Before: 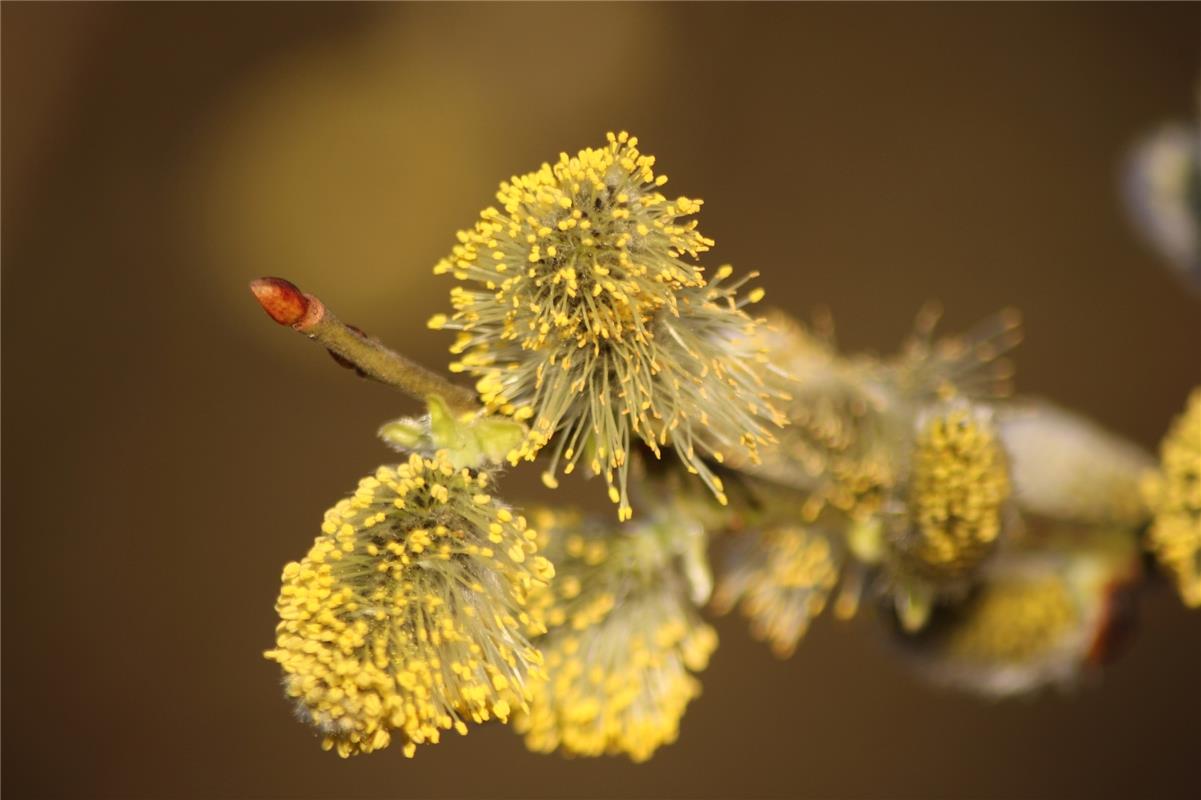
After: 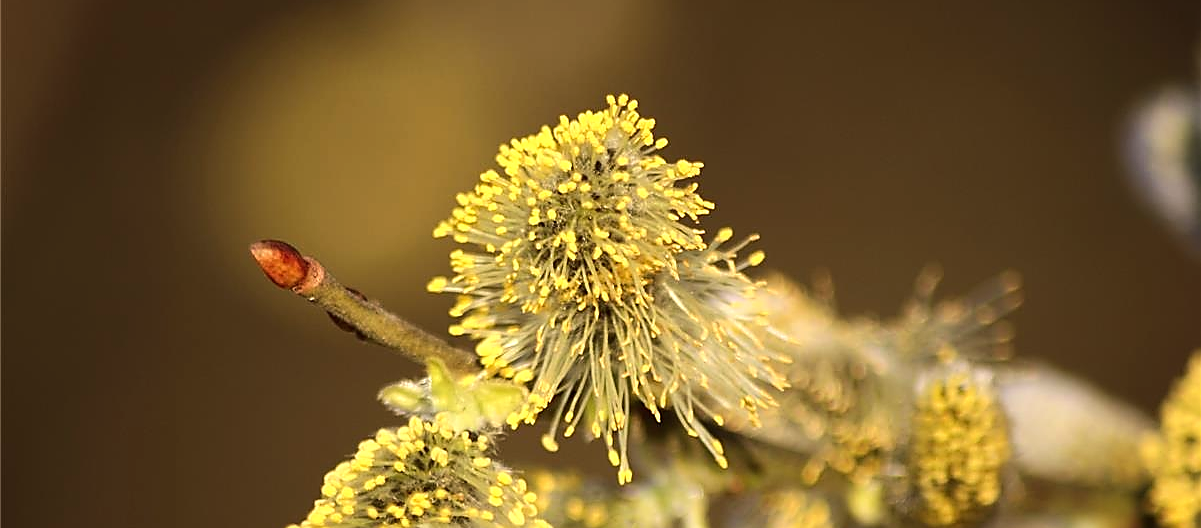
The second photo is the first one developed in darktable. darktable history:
tone equalizer: -8 EV -0.418 EV, -7 EV -0.423 EV, -6 EV -0.363 EV, -5 EV -0.259 EV, -3 EV 0.25 EV, -2 EV 0.352 EV, -1 EV 0.38 EV, +0 EV 0.441 EV, edges refinement/feathering 500, mask exposure compensation -1.57 EV, preserve details no
crop and rotate: top 4.749%, bottom 29.137%
sharpen: radius 1.41, amount 1.254, threshold 0.721
